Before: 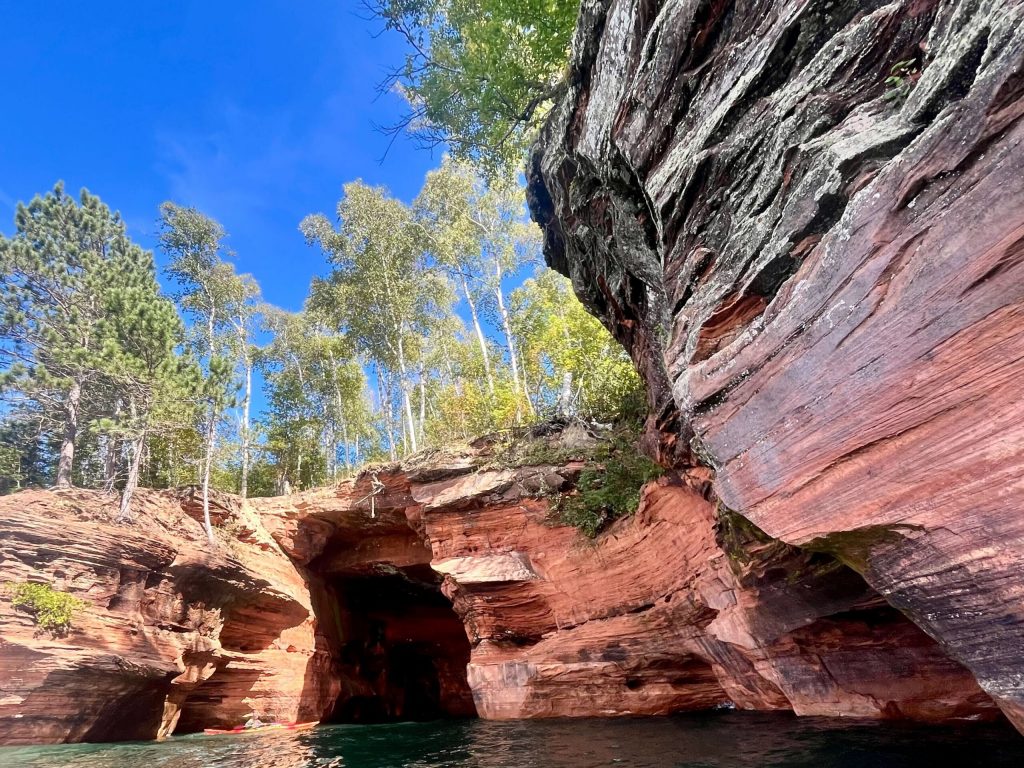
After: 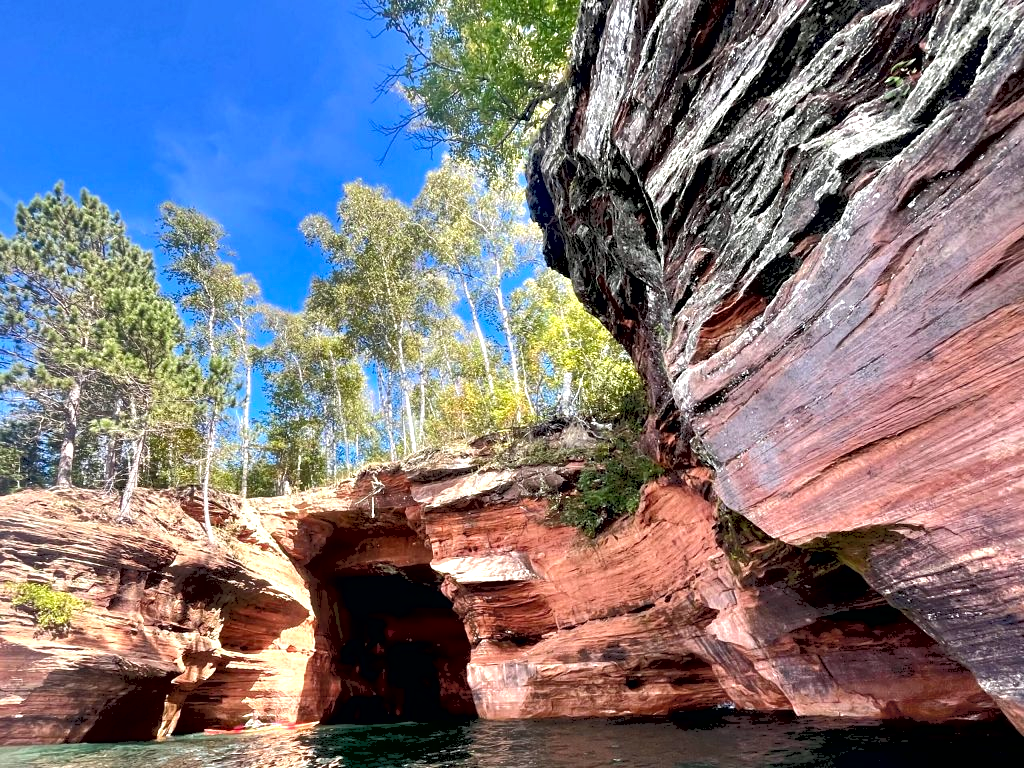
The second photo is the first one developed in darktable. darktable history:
tone curve: curves: ch0 [(0, 0) (0.003, 0.125) (0.011, 0.139) (0.025, 0.155) (0.044, 0.174) (0.069, 0.192) (0.1, 0.211) (0.136, 0.234) (0.177, 0.262) (0.224, 0.296) (0.277, 0.337) (0.335, 0.385) (0.399, 0.436) (0.468, 0.5) (0.543, 0.573) (0.623, 0.644) (0.709, 0.713) (0.801, 0.791) (0.898, 0.881) (1, 1)], color space Lab, independent channels, preserve colors none
contrast equalizer: y [[0.6 ×6], [0.55 ×6], [0 ×6], [0 ×6], [0 ×6]]
